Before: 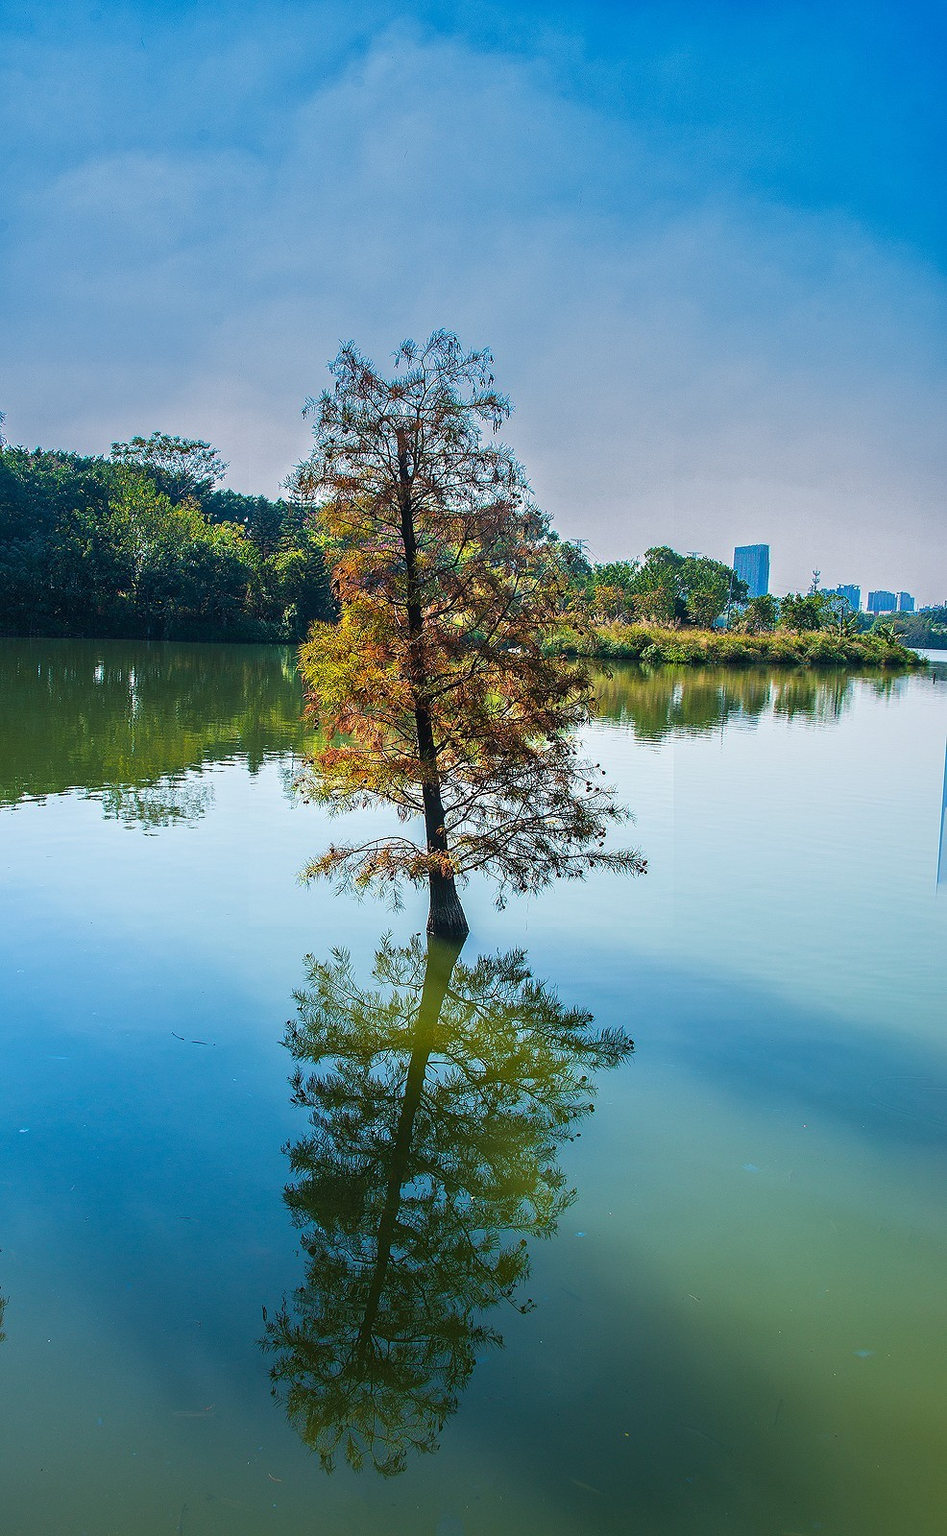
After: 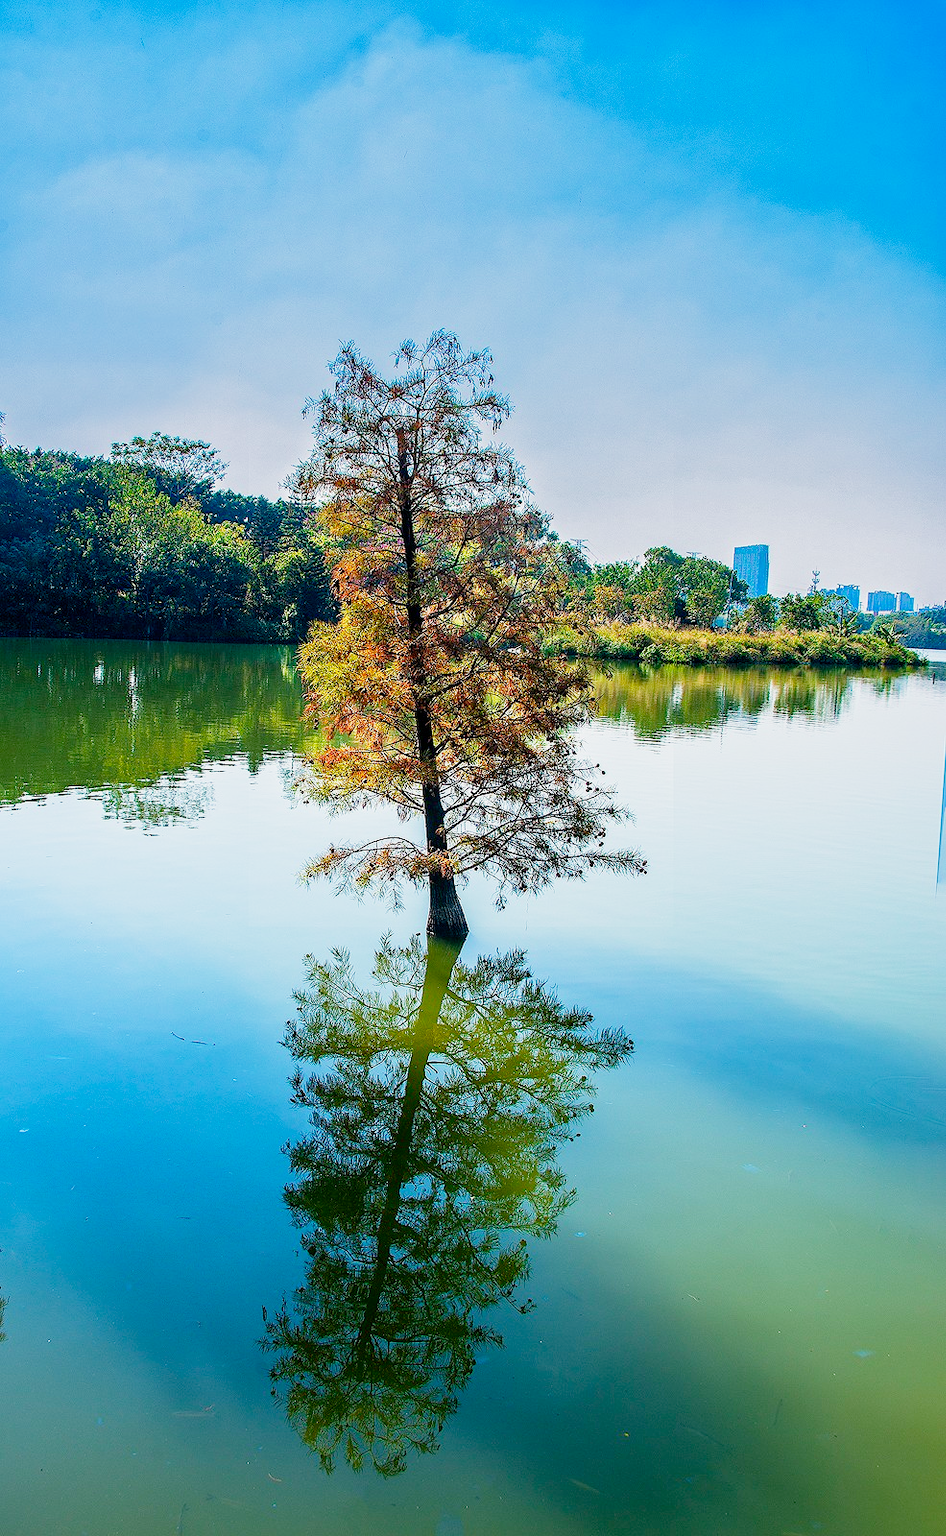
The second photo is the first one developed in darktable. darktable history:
filmic rgb: black relative exposure -7.75 EV, white relative exposure 4.46 EV, target black luminance 0%, hardness 3.76, latitude 50.85%, contrast 1.074, highlights saturation mix 9.37%, shadows ↔ highlights balance -0.215%, preserve chrominance no, color science v4 (2020), contrast in shadows soft
exposure: black level correction 0, exposure 0.691 EV, compensate highlight preservation false
